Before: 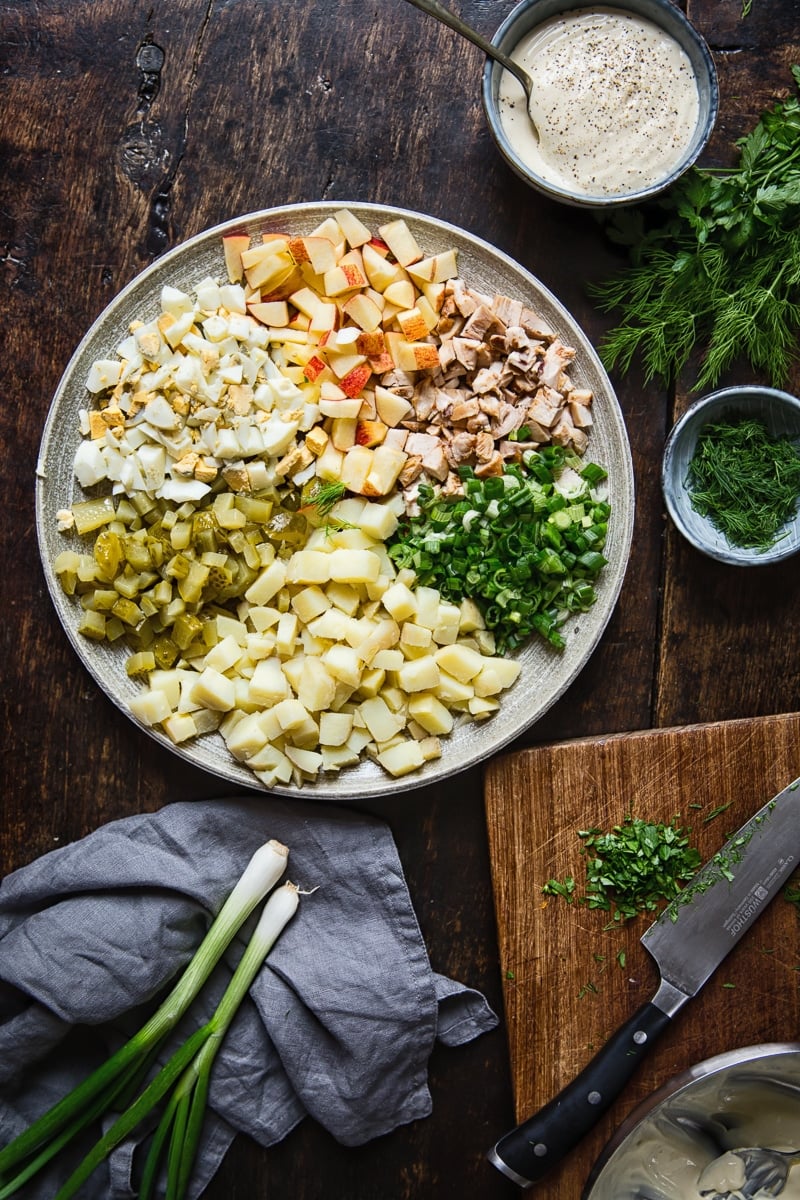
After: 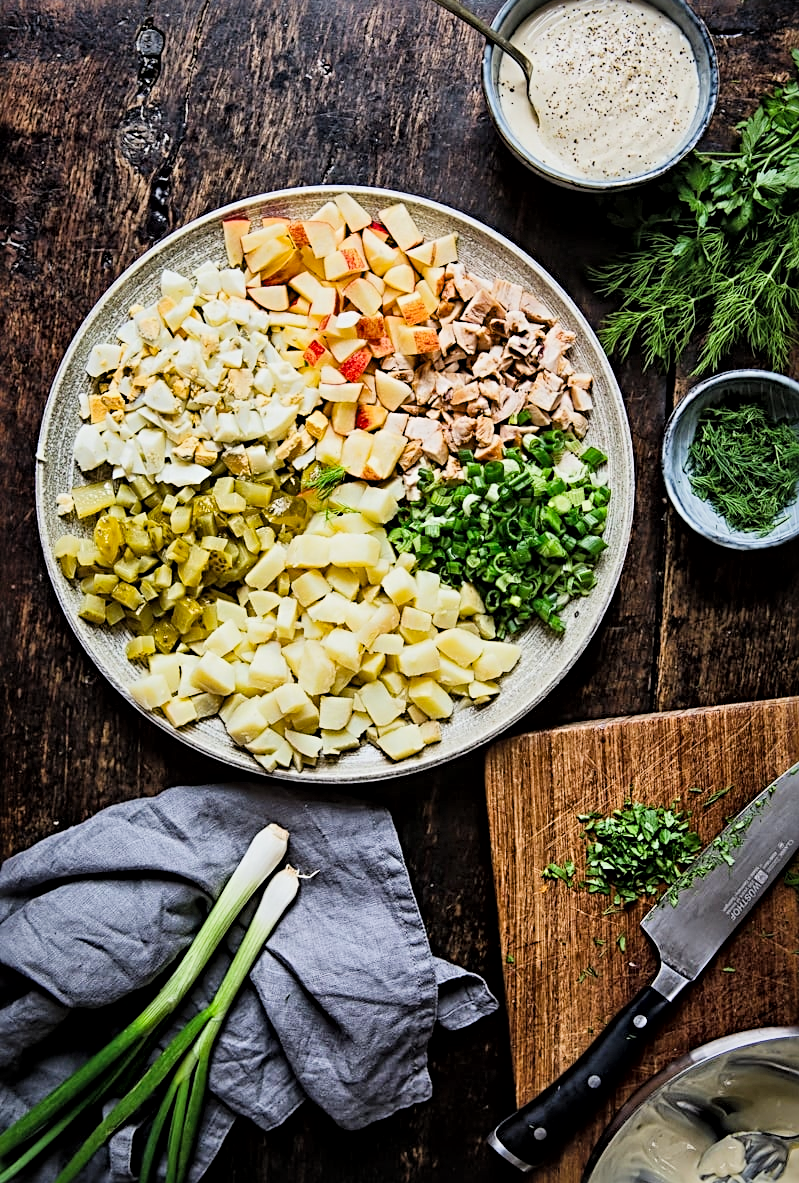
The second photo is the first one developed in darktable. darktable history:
crop: top 1.408%, right 0.038%
exposure: black level correction 0, exposure 0.301 EV, compensate highlight preservation false
local contrast: mode bilateral grid, contrast 25, coarseness 60, detail 151%, midtone range 0.2
filmic rgb: black relative exposure -7.65 EV, white relative exposure 4.56 EV, hardness 3.61
contrast brightness saturation: brightness 0.091, saturation 0.194
sharpen: radius 3.964
